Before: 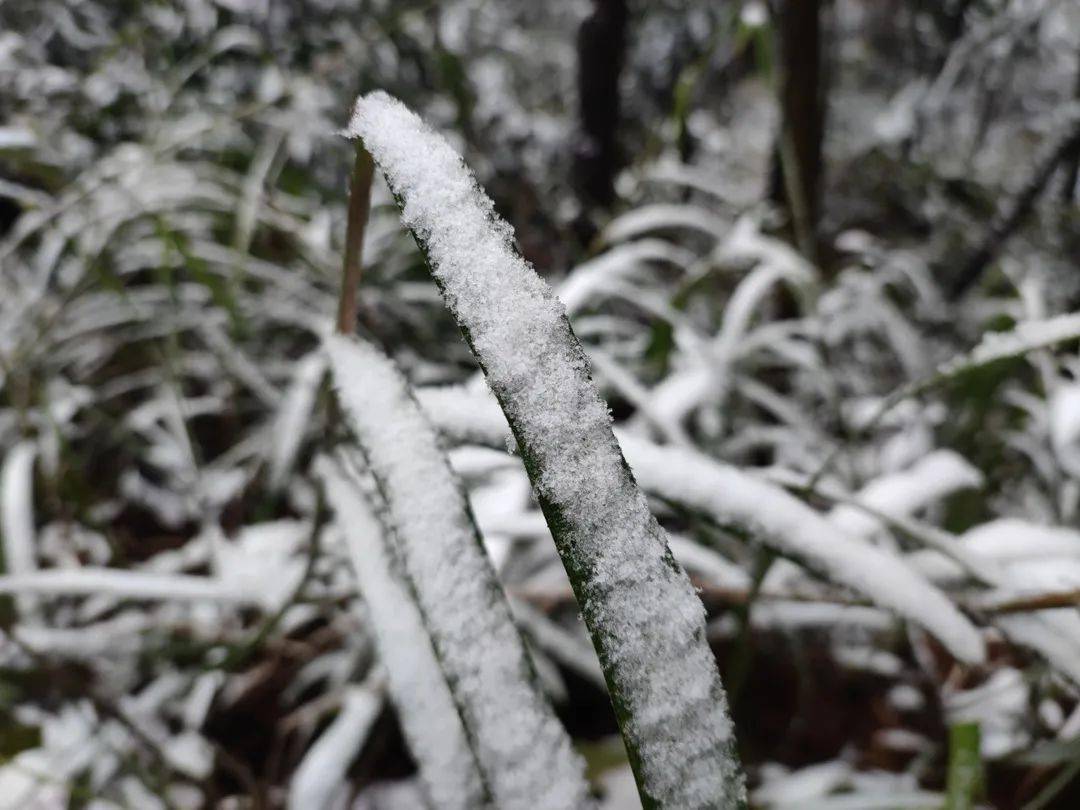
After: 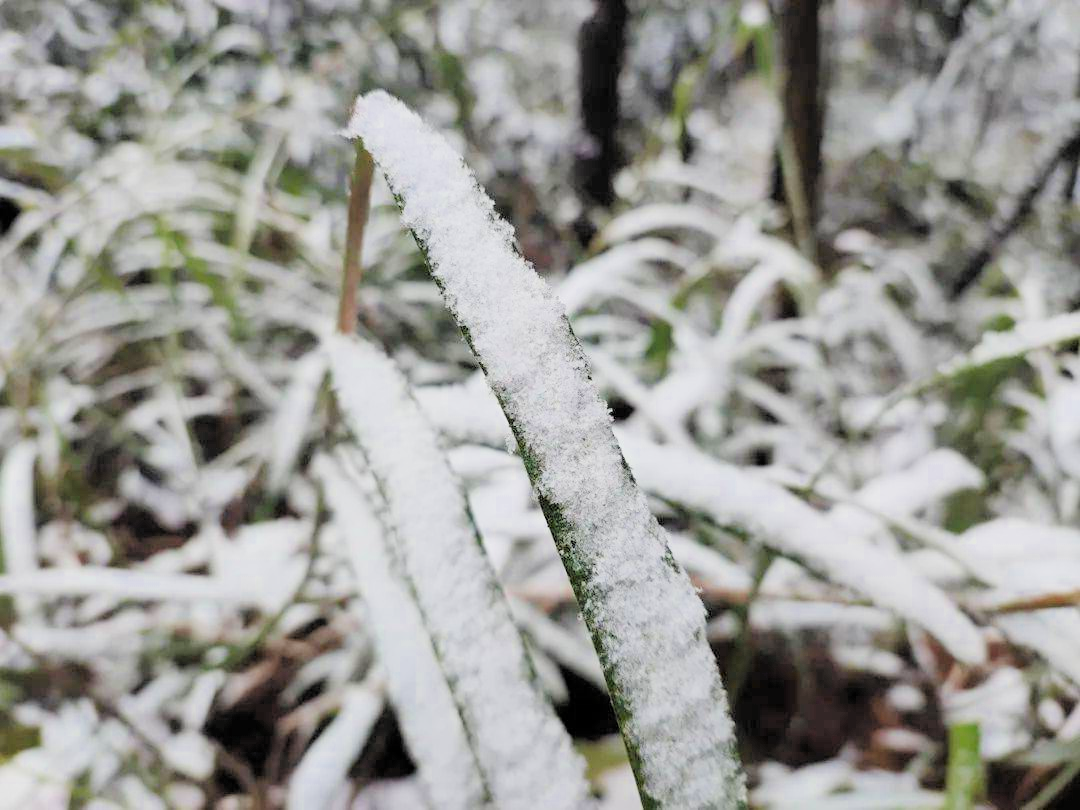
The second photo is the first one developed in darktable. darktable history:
exposure: exposure 1.994 EV, compensate highlight preservation false
filmic rgb: middle gray luminance 3.22%, black relative exposure -5.92 EV, white relative exposure 6.38 EV, dynamic range scaling 22.15%, target black luminance 0%, hardness 2.29, latitude 46.78%, contrast 0.787, highlights saturation mix 99.9%, shadows ↔ highlights balance 0.042%
